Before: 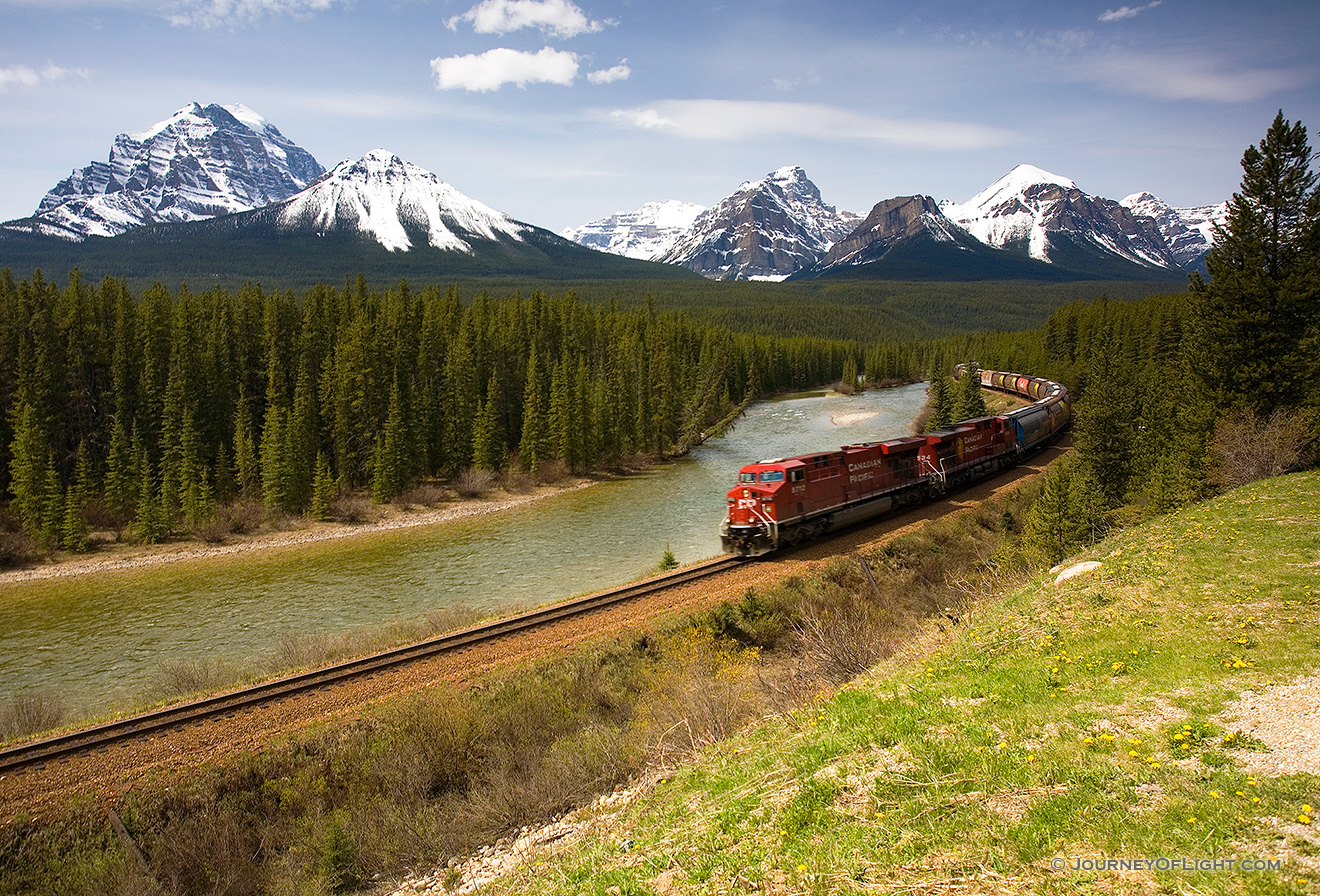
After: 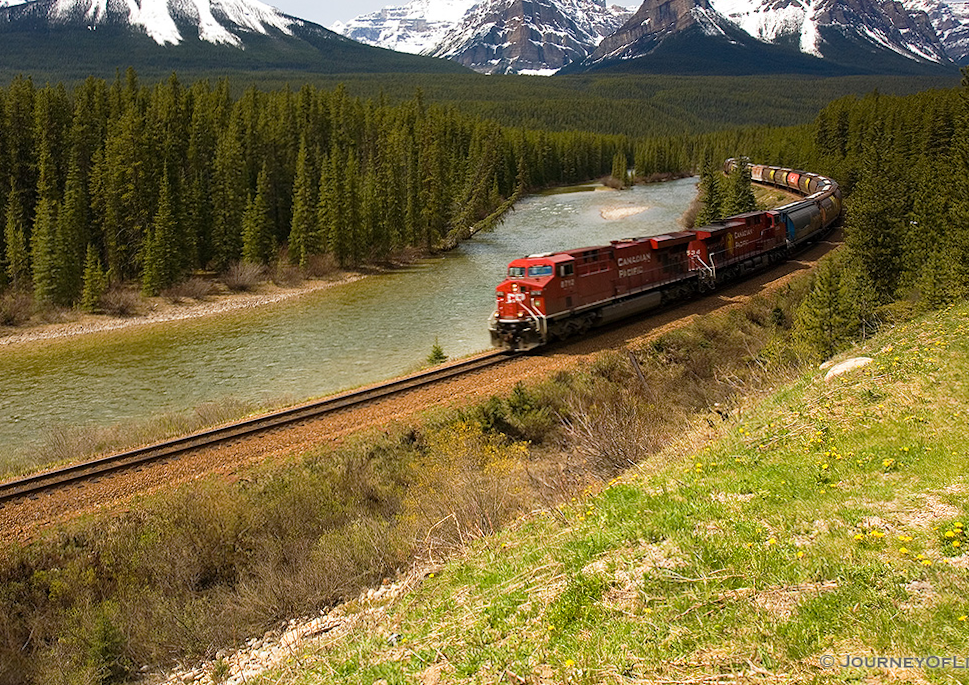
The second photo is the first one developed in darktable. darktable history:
crop: left 16.871%, top 22.857%, right 9.116%
rotate and perspective: rotation 0.192°, lens shift (horizontal) -0.015, crop left 0.005, crop right 0.996, crop top 0.006, crop bottom 0.99
